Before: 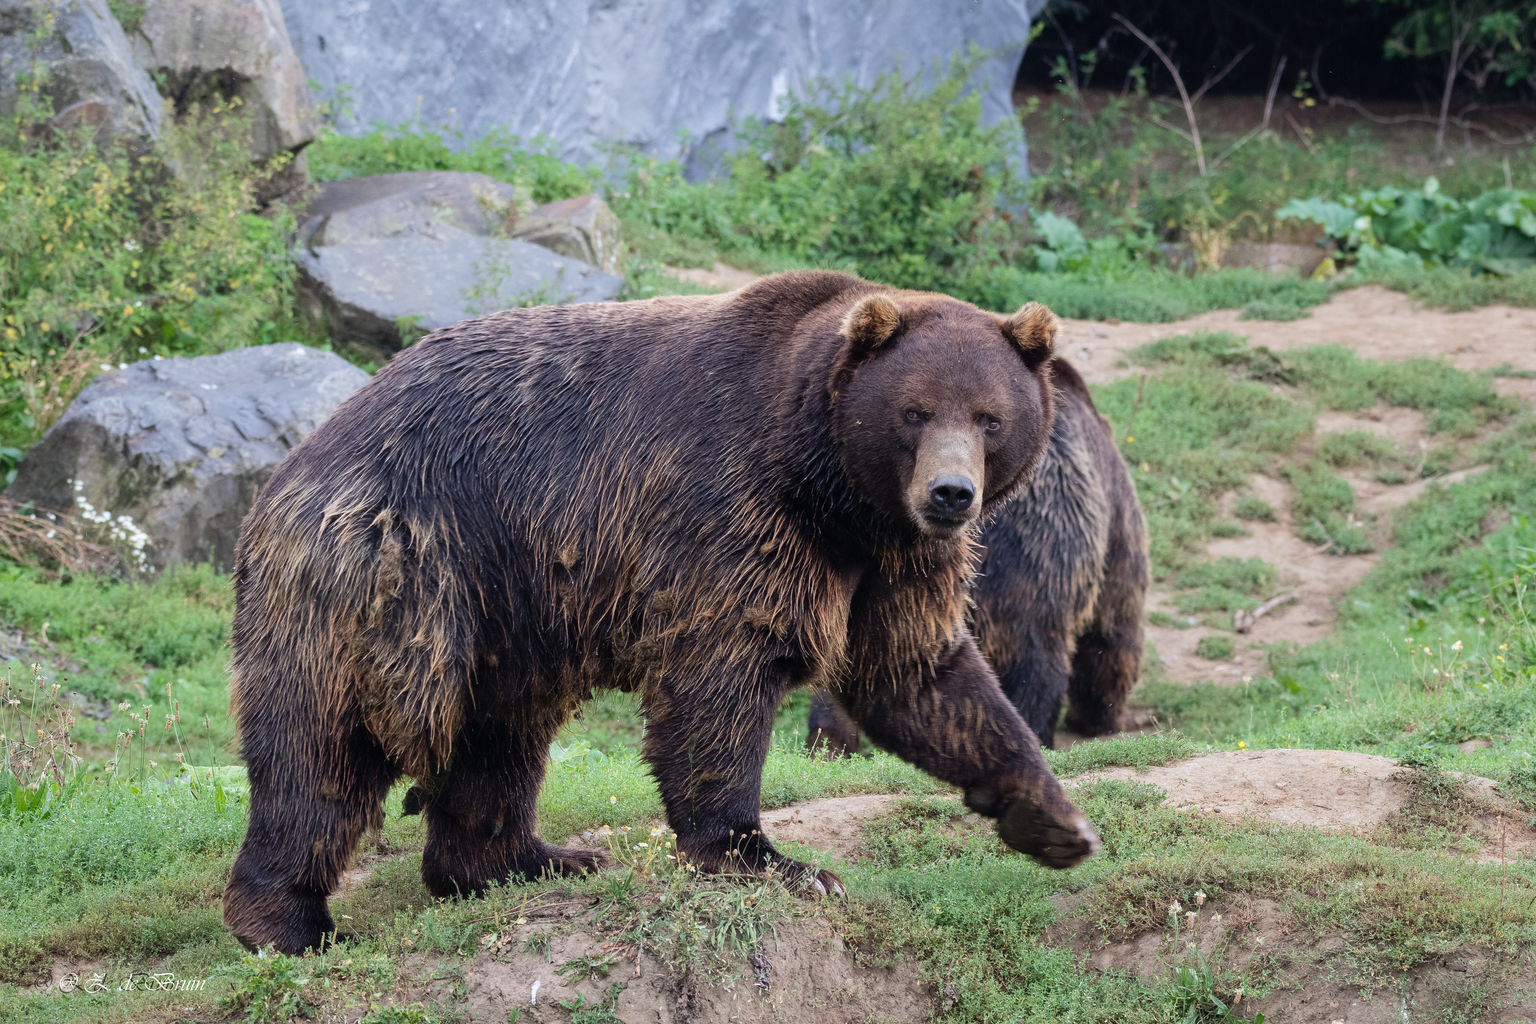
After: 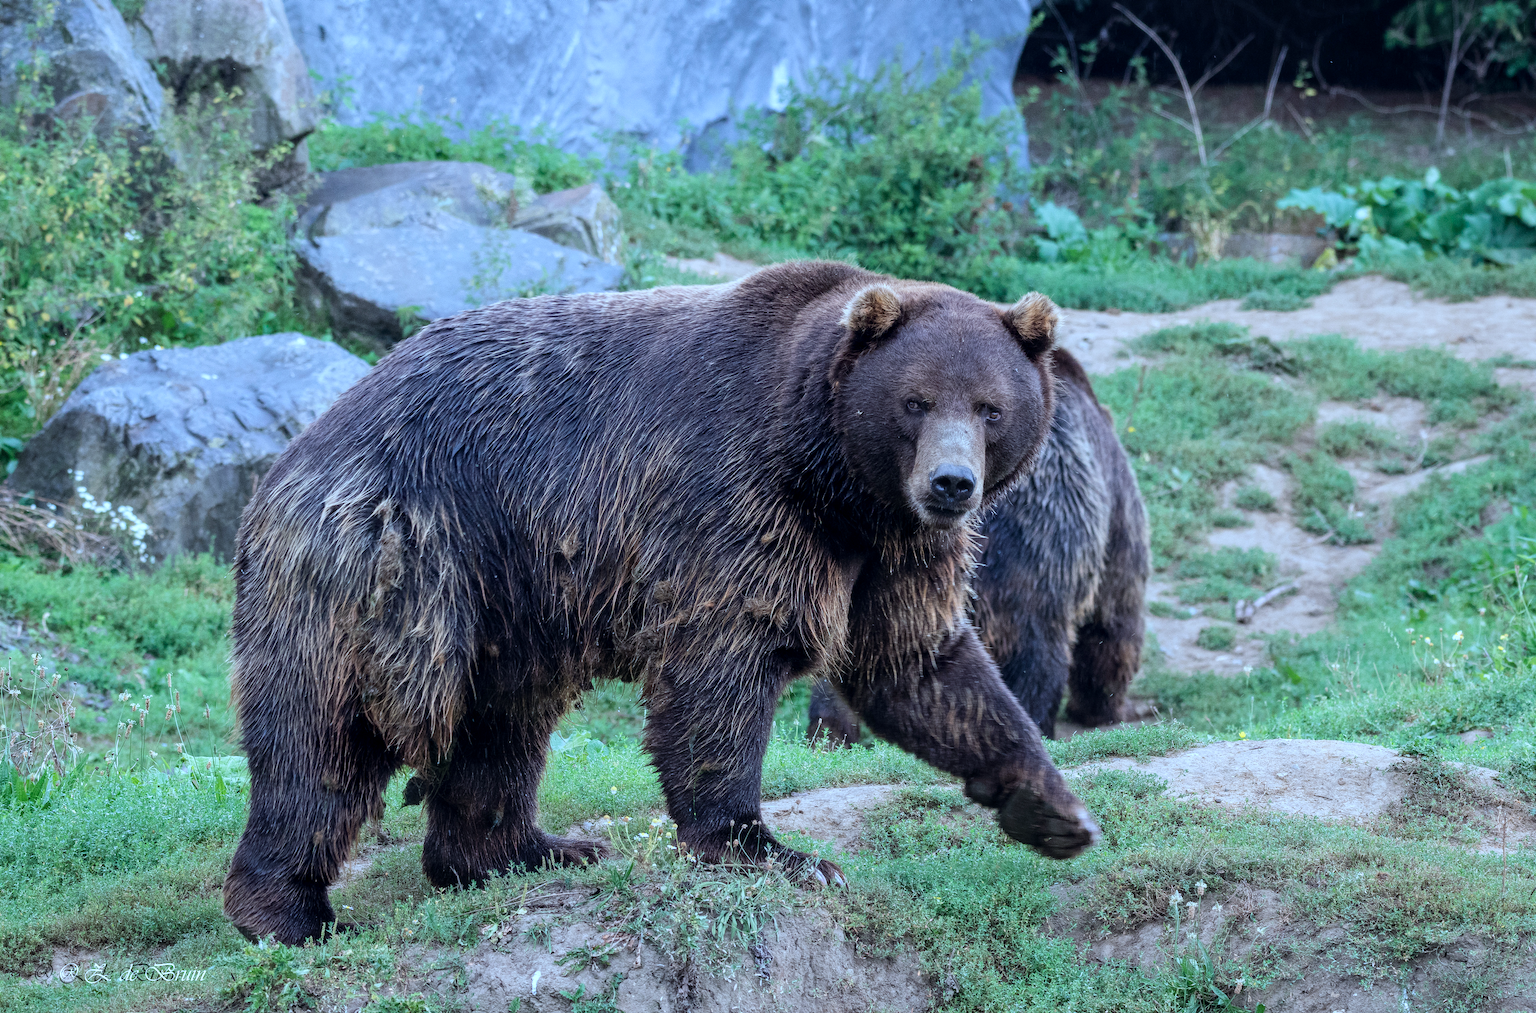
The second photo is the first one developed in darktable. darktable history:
crop: top 1.021%, right 0.034%
local contrast: on, module defaults
color calibration: x 0.395, y 0.386, temperature 3648.62 K, gamut compression 1.65
